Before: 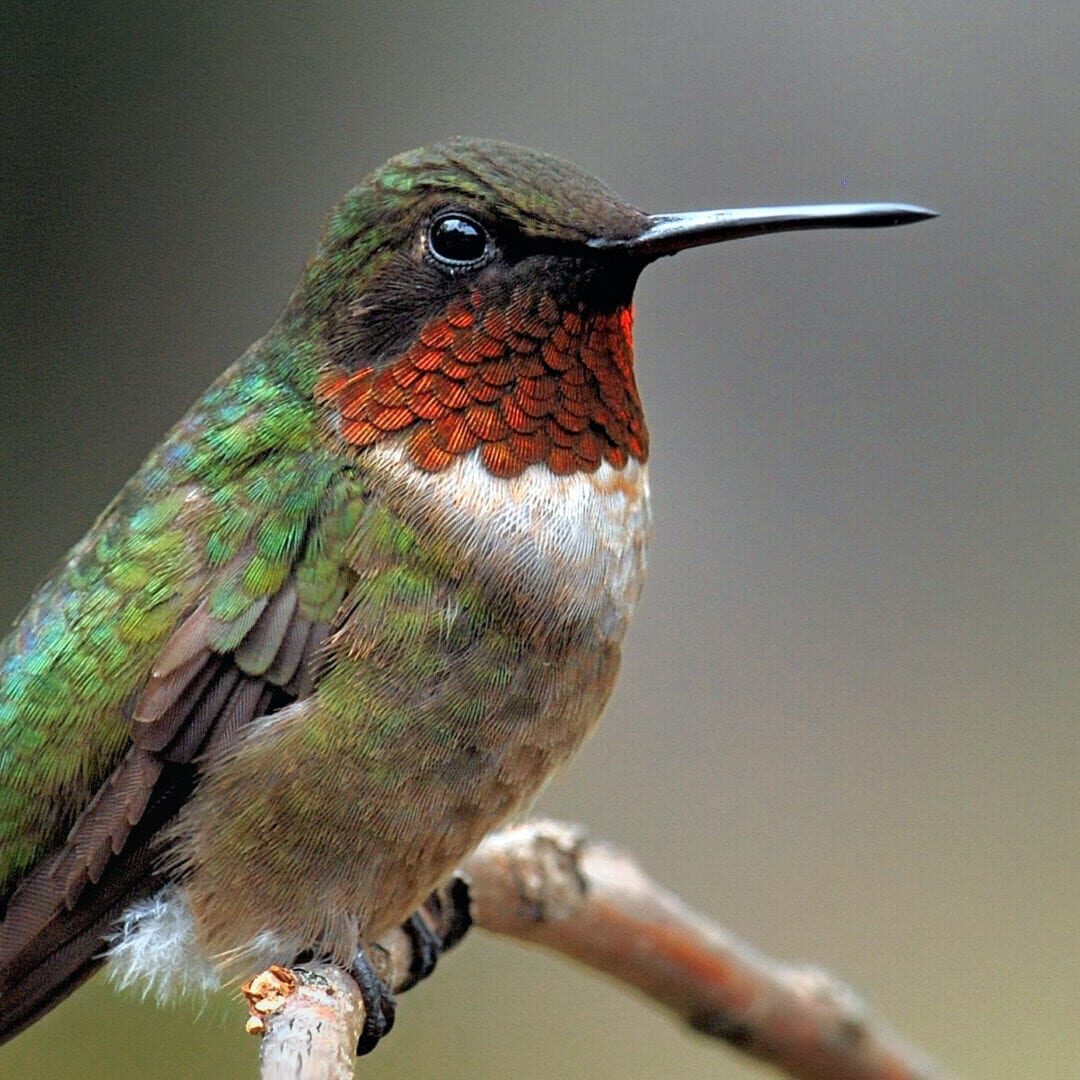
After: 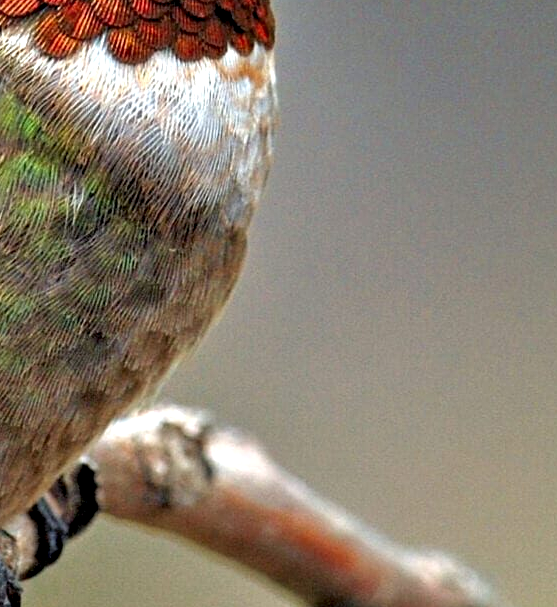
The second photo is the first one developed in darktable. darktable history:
contrast equalizer: octaves 7, y [[0.6 ×6], [0.55 ×6], [0 ×6], [0 ×6], [0 ×6]], mix 0.809
crop: left 34.654%, top 38.394%, right 13.702%, bottom 5.377%
